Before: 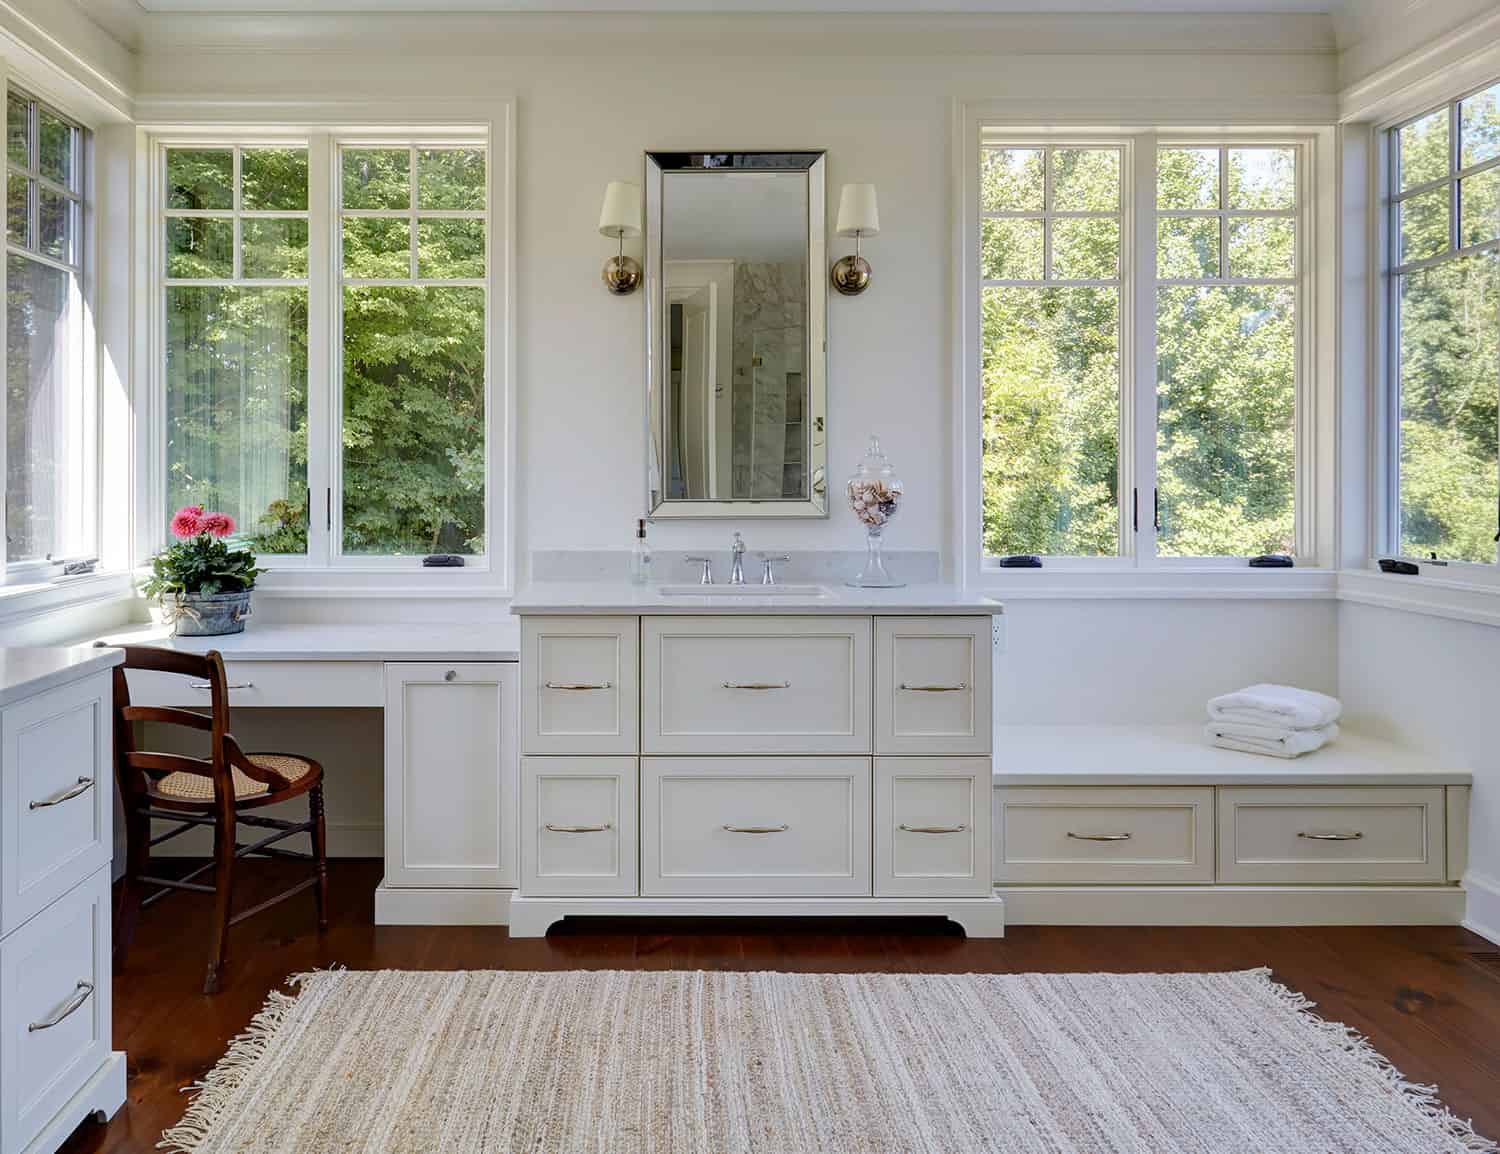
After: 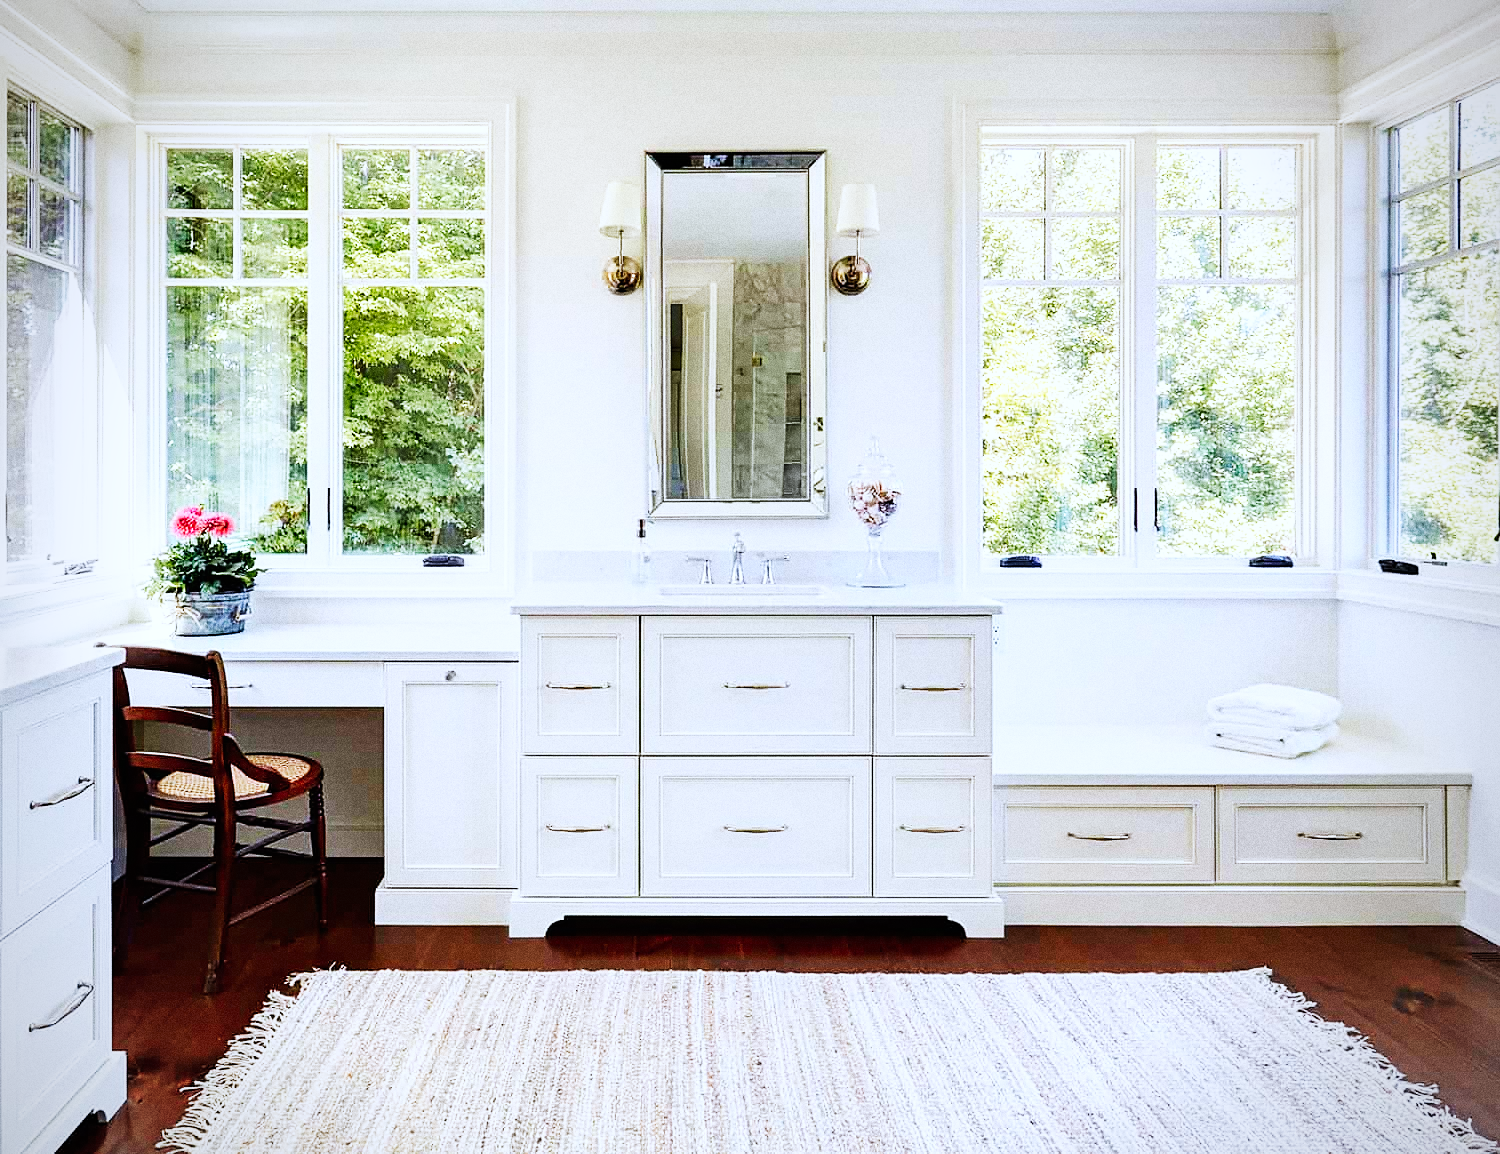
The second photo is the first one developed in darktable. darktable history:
vignetting: fall-off radius 63.6%
sharpen: radius 1.458, amount 0.398, threshold 1.271
base curve: curves: ch0 [(0, 0) (0.007, 0.004) (0.027, 0.03) (0.046, 0.07) (0.207, 0.54) (0.442, 0.872) (0.673, 0.972) (1, 1)], preserve colors none
grain: coarseness 0.09 ISO, strength 40%
color correction: highlights a* -0.772, highlights b* -8.92
